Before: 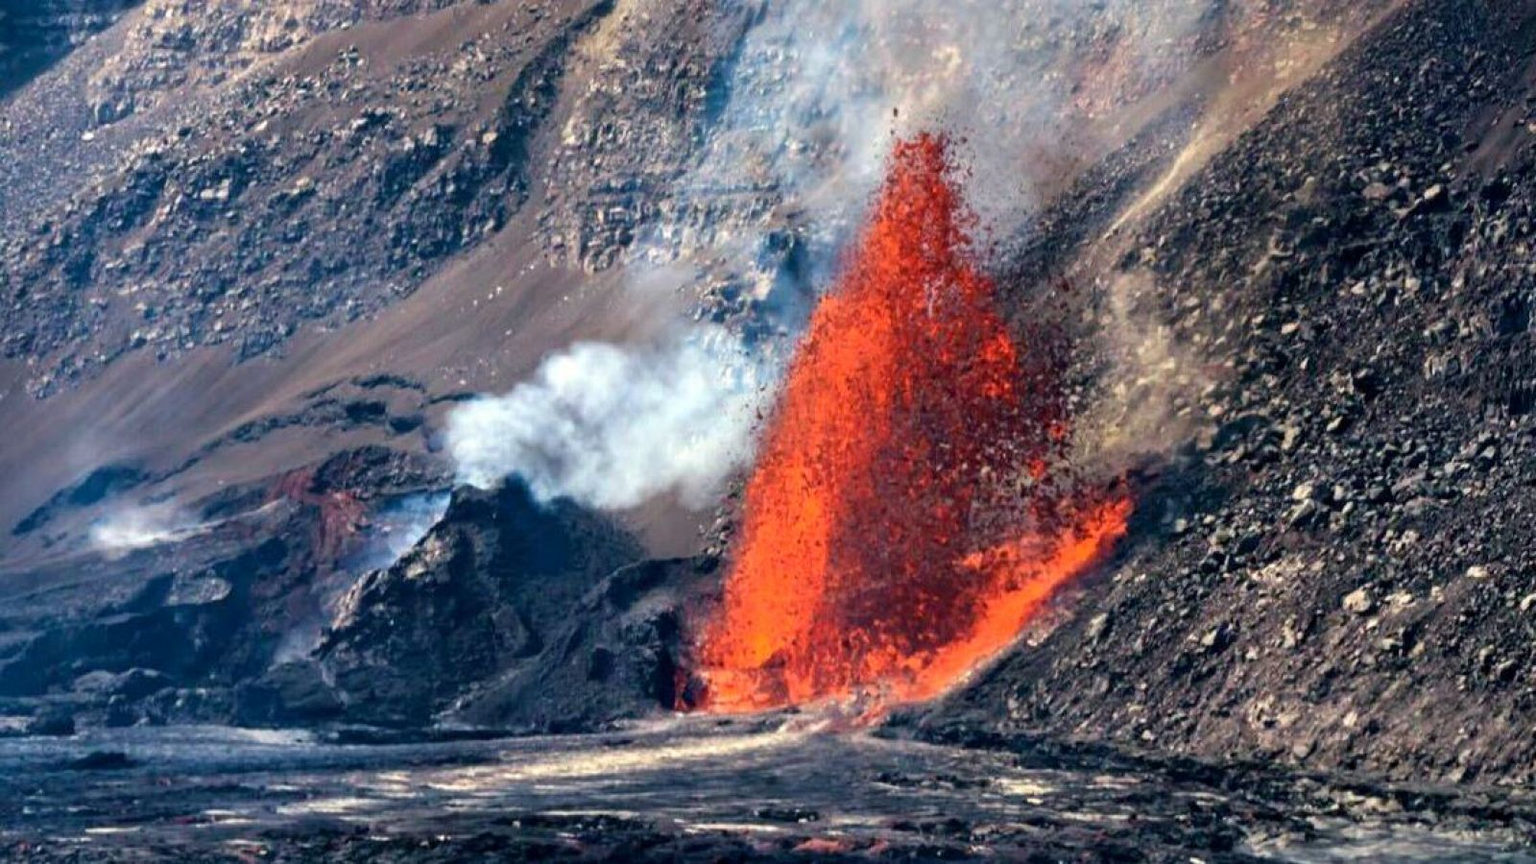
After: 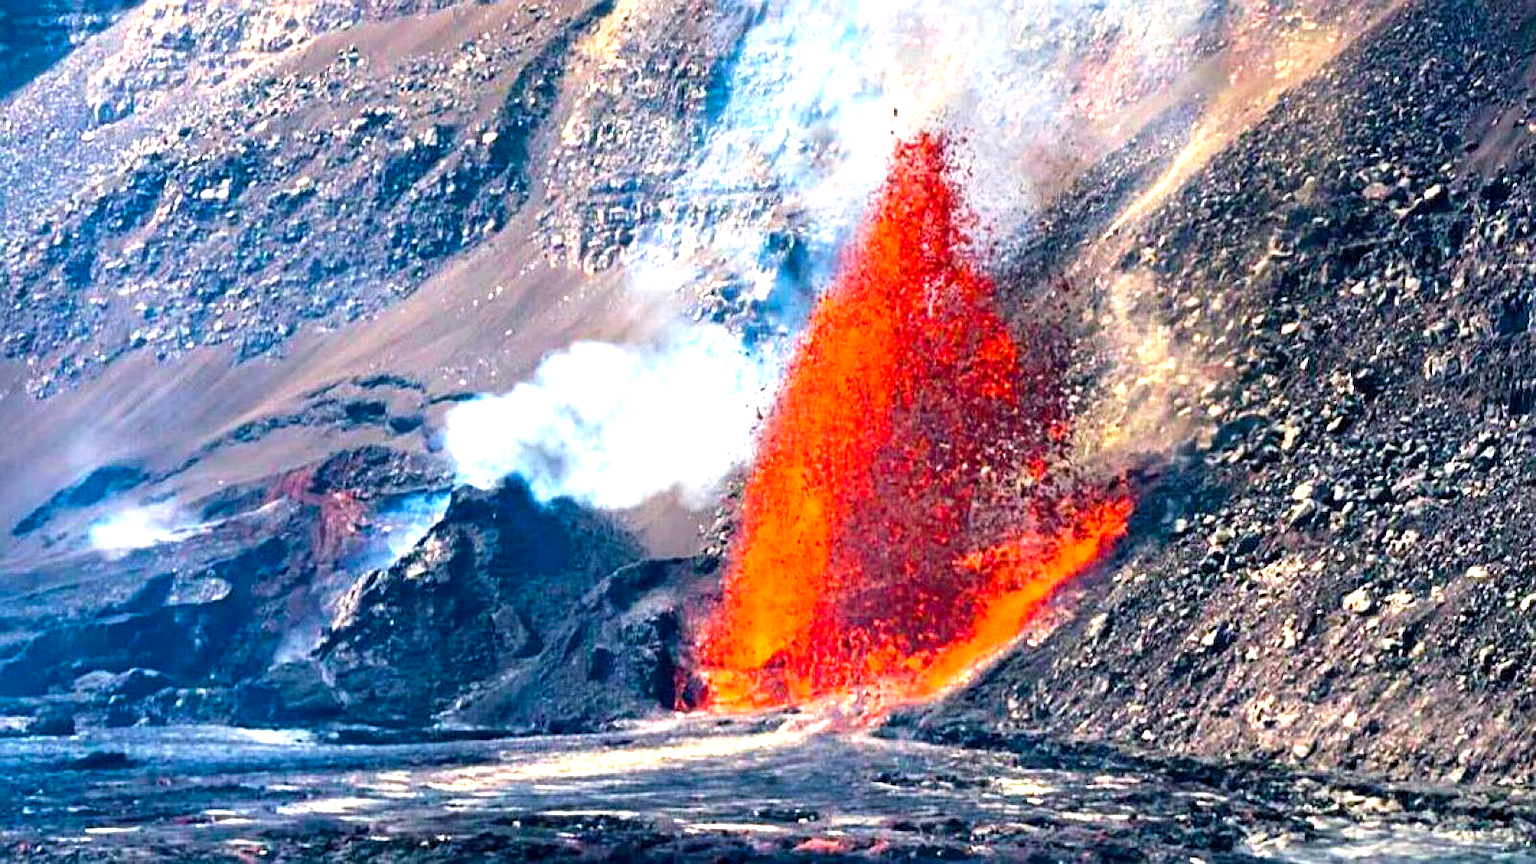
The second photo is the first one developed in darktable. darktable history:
exposure: black level correction 0, exposure 1.2 EV, compensate exposure bias true, compensate highlight preservation false
sharpen: on, module defaults
color balance rgb: perceptual saturation grading › global saturation 30%, global vibrance 20%
